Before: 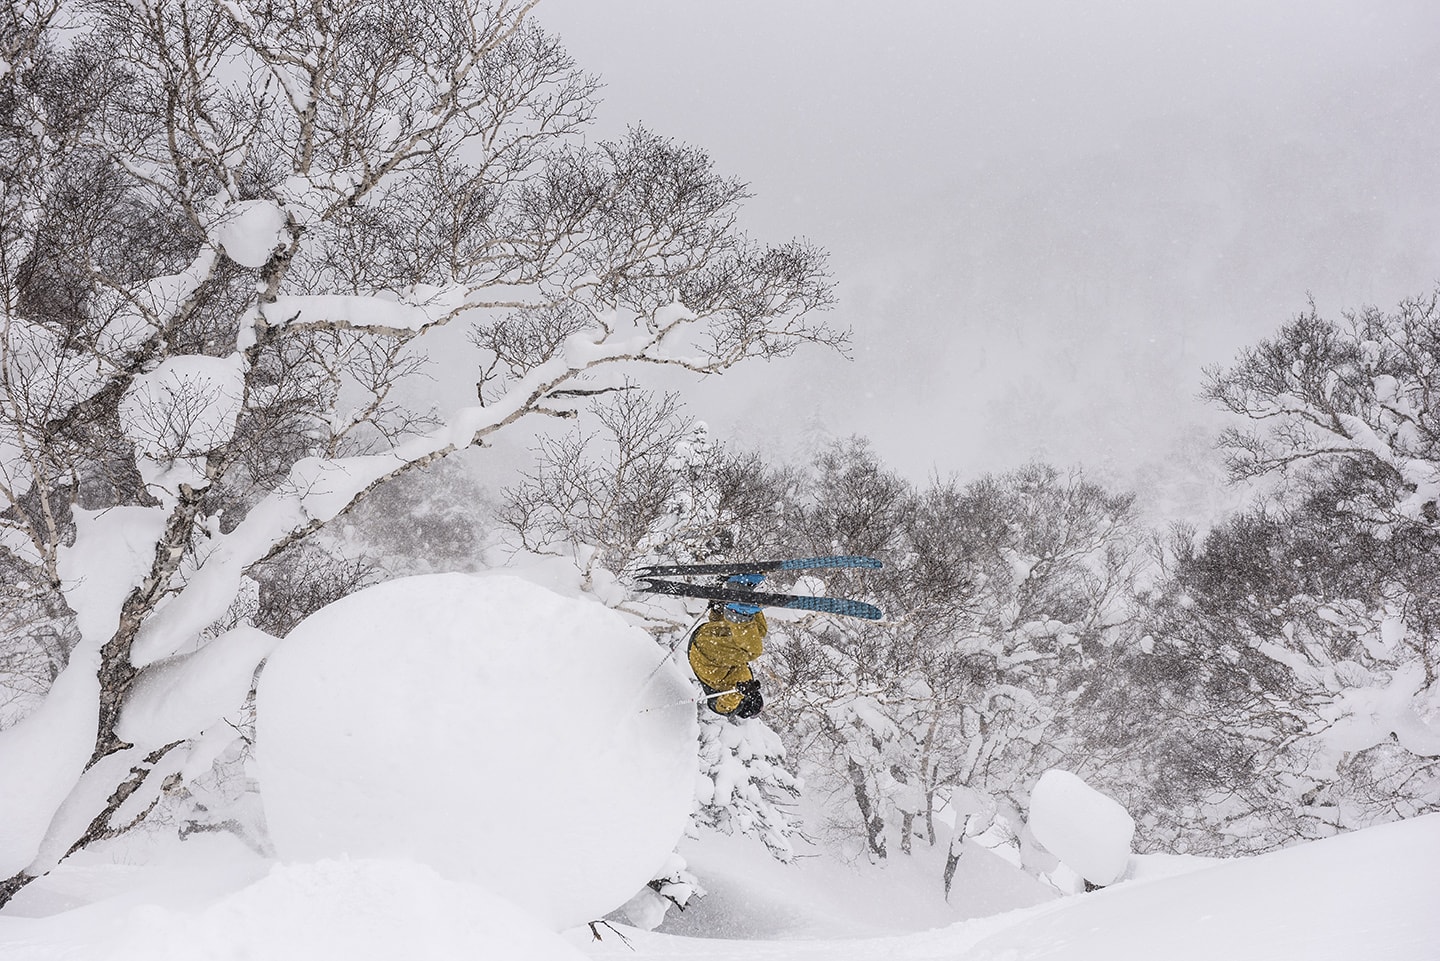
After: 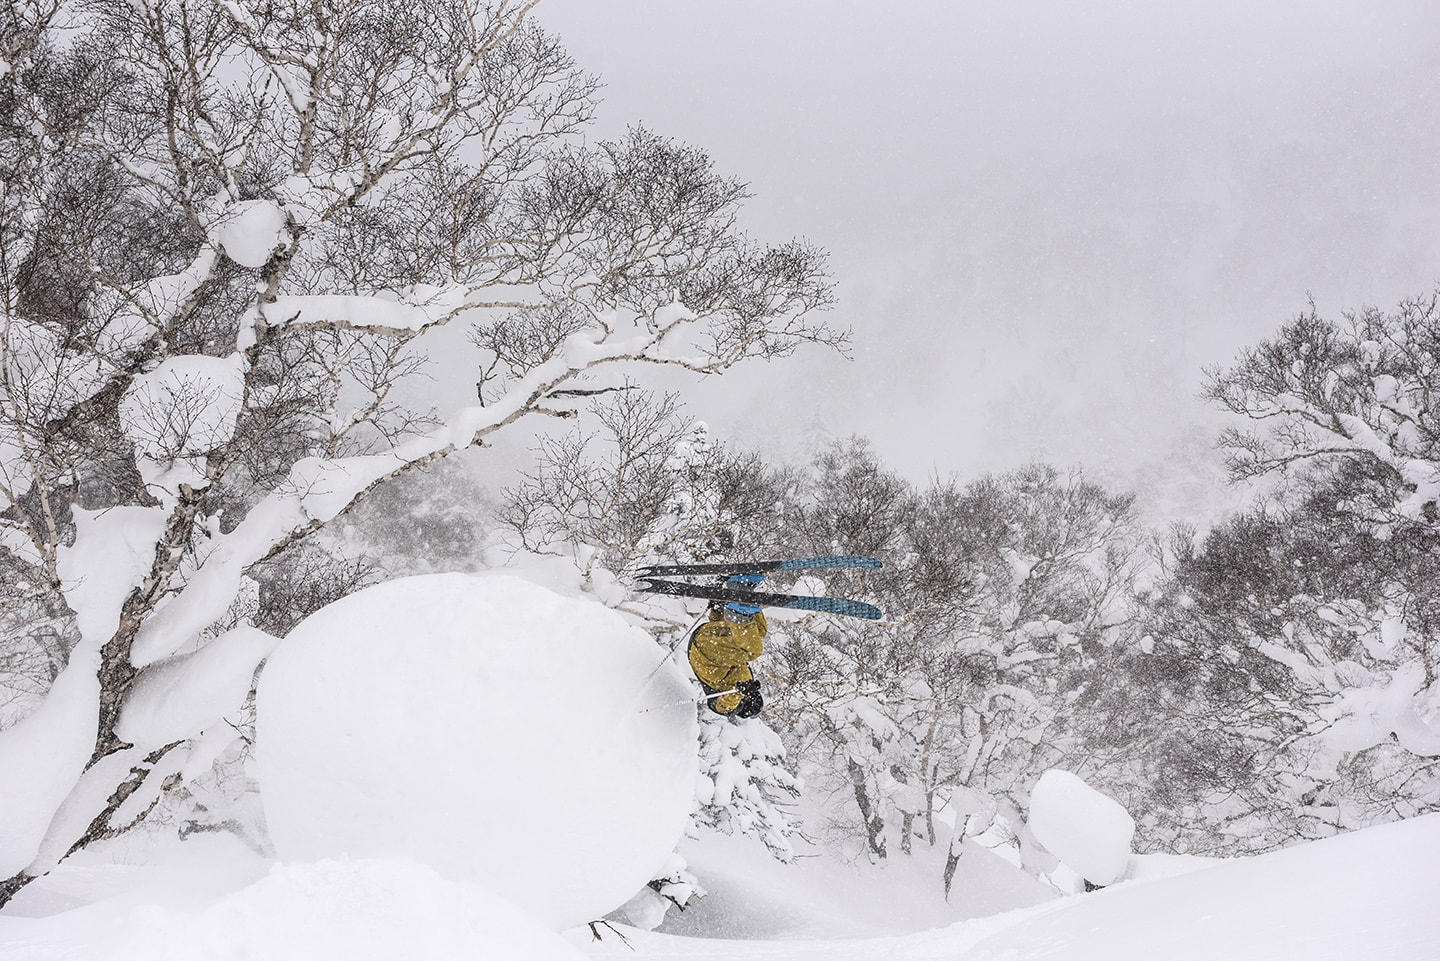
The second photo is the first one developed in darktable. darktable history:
shadows and highlights: shadows -10.49, white point adjustment 1.62, highlights 10.58
